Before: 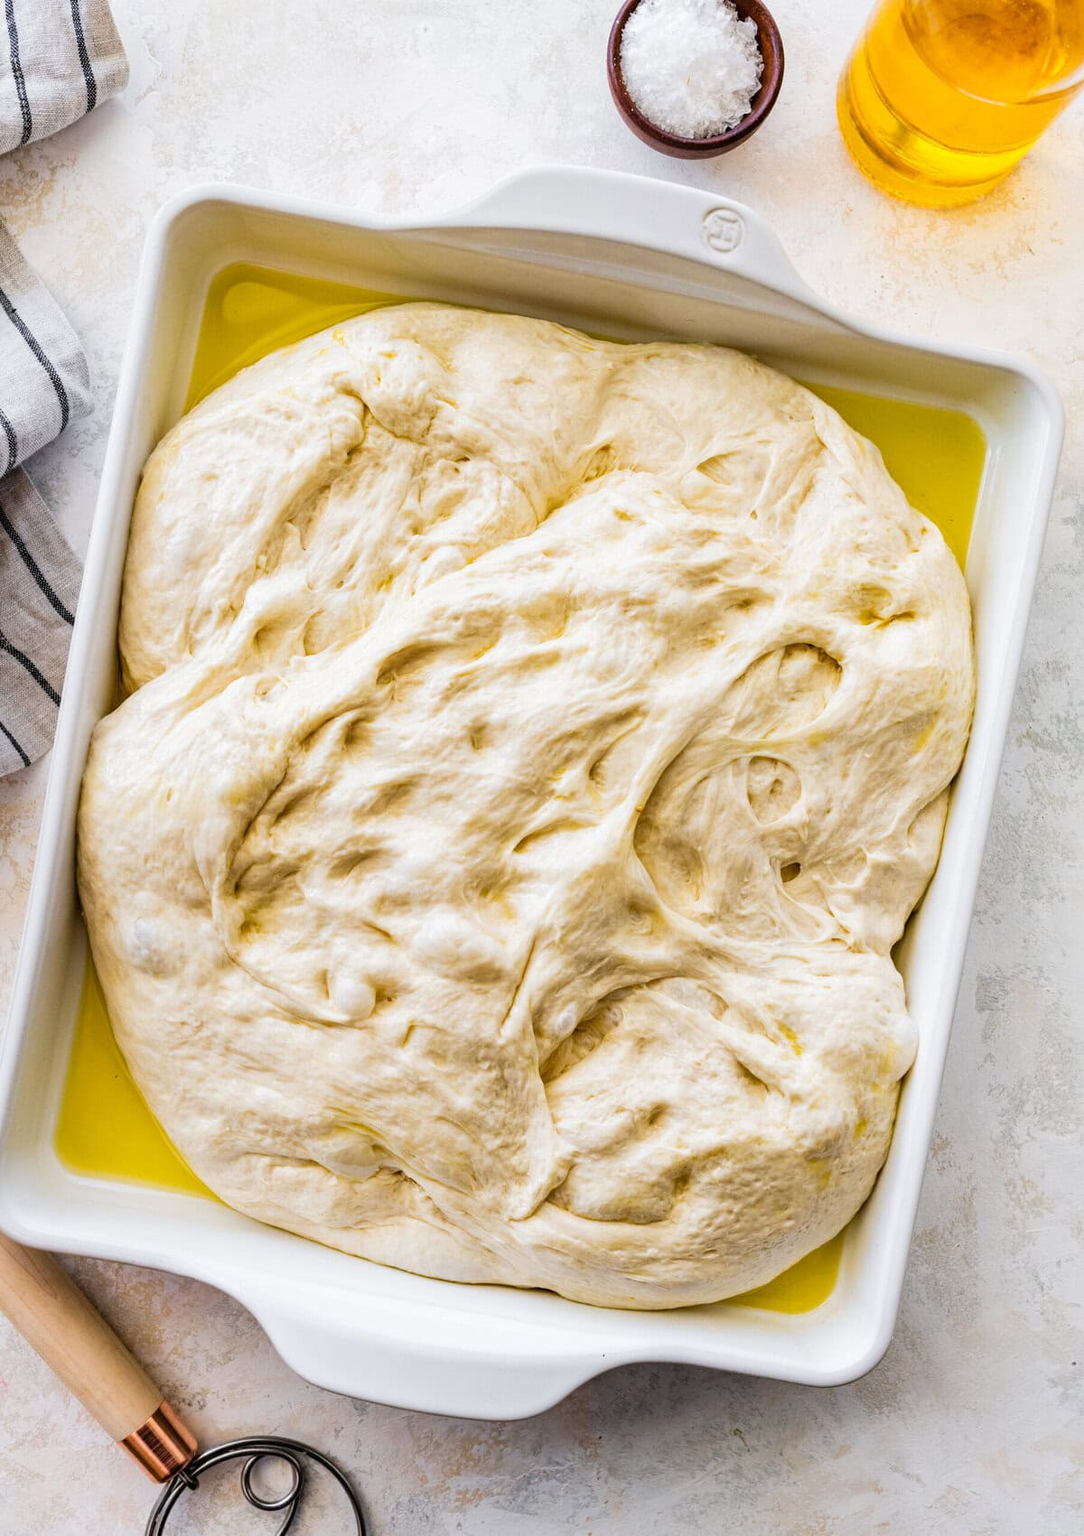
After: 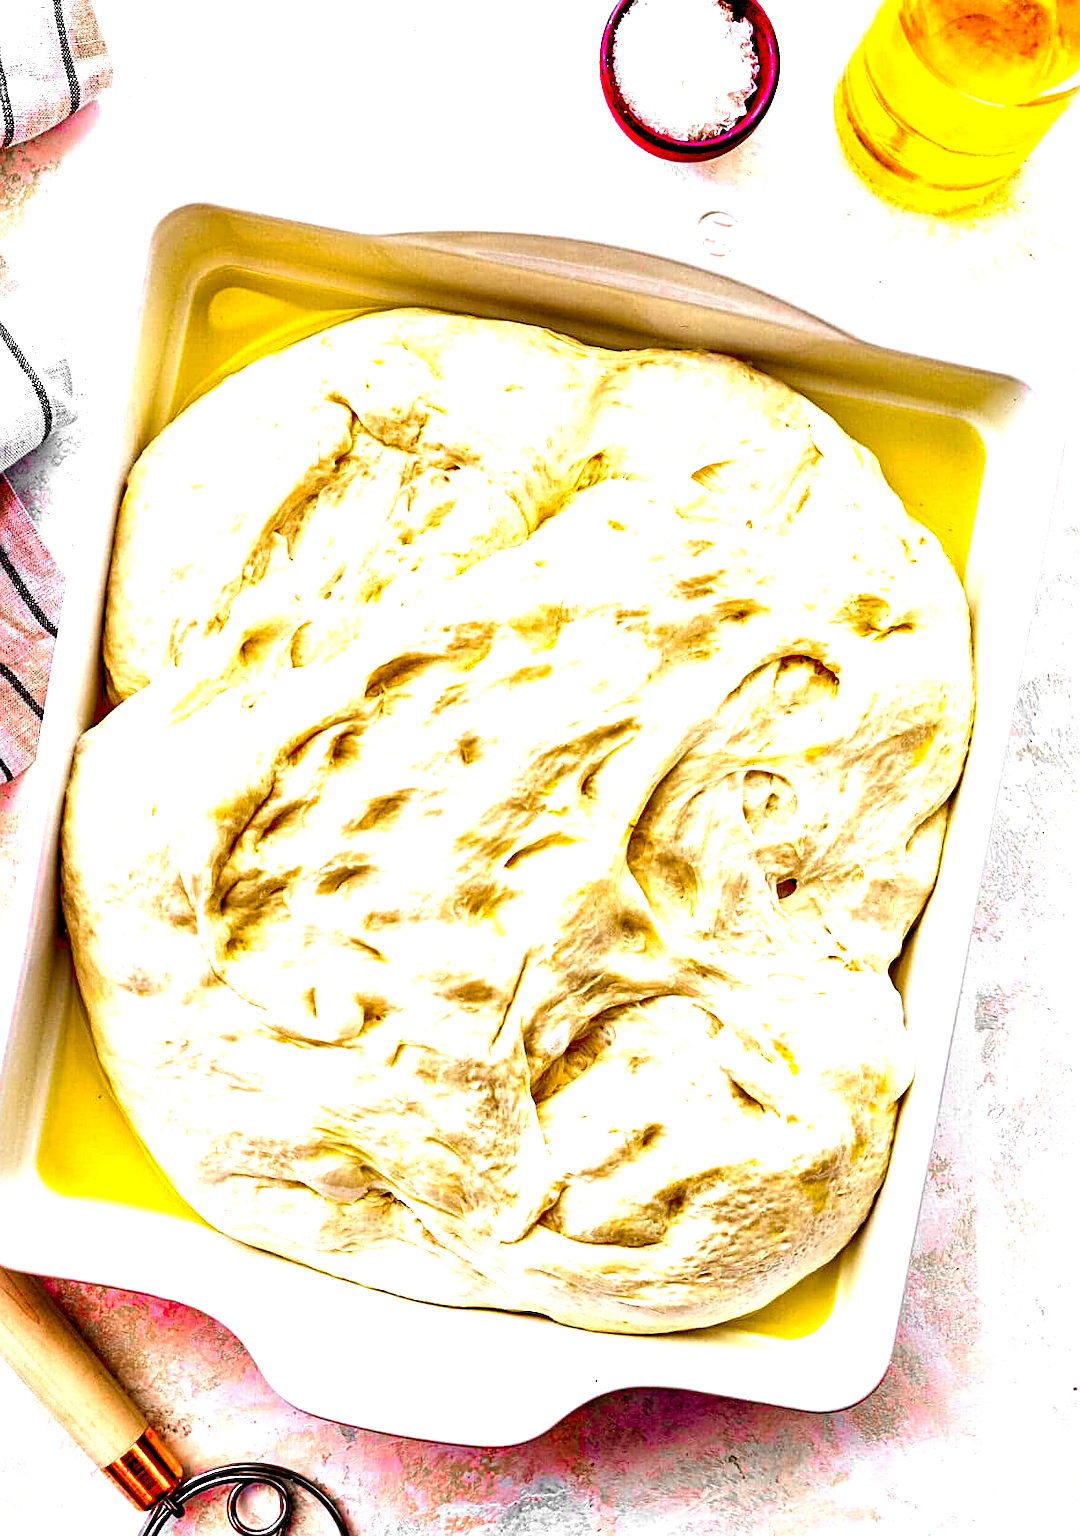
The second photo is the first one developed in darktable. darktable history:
color balance rgb: shadows lift › chroma 4.457%, shadows lift › hue 25.57°, linear chroma grading › global chroma 9.765%, perceptual saturation grading › global saturation 0.204%, perceptual saturation grading › mid-tones 10.95%, perceptual brilliance grading › global brilliance 10.562%
color zones: curves: ch1 [(0, 0.831) (0.08, 0.771) (0.157, 0.268) (0.241, 0.207) (0.562, -0.005) (0.714, -0.013) (0.876, 0.01) (1, 0.831)]
sharpen: amount 0.498
exposure: black level correction 0, exposure 0.696 EV, compensate highlight preservation false
contrast equalizer: octaves 7, y [[0.6 ×6], [0.55 ×6], [0 ×6], [0 ×6], [0 ×6]]
crop: left 1.742%, right 0.269%, bottom 1.787%
color correction: highlights a* 1.53, highlights b* -1.79, saturation 2.49
local contrast: mode bilateral grid, contrast 19, coarseness 49, detail 120%, midtone range 0.2
